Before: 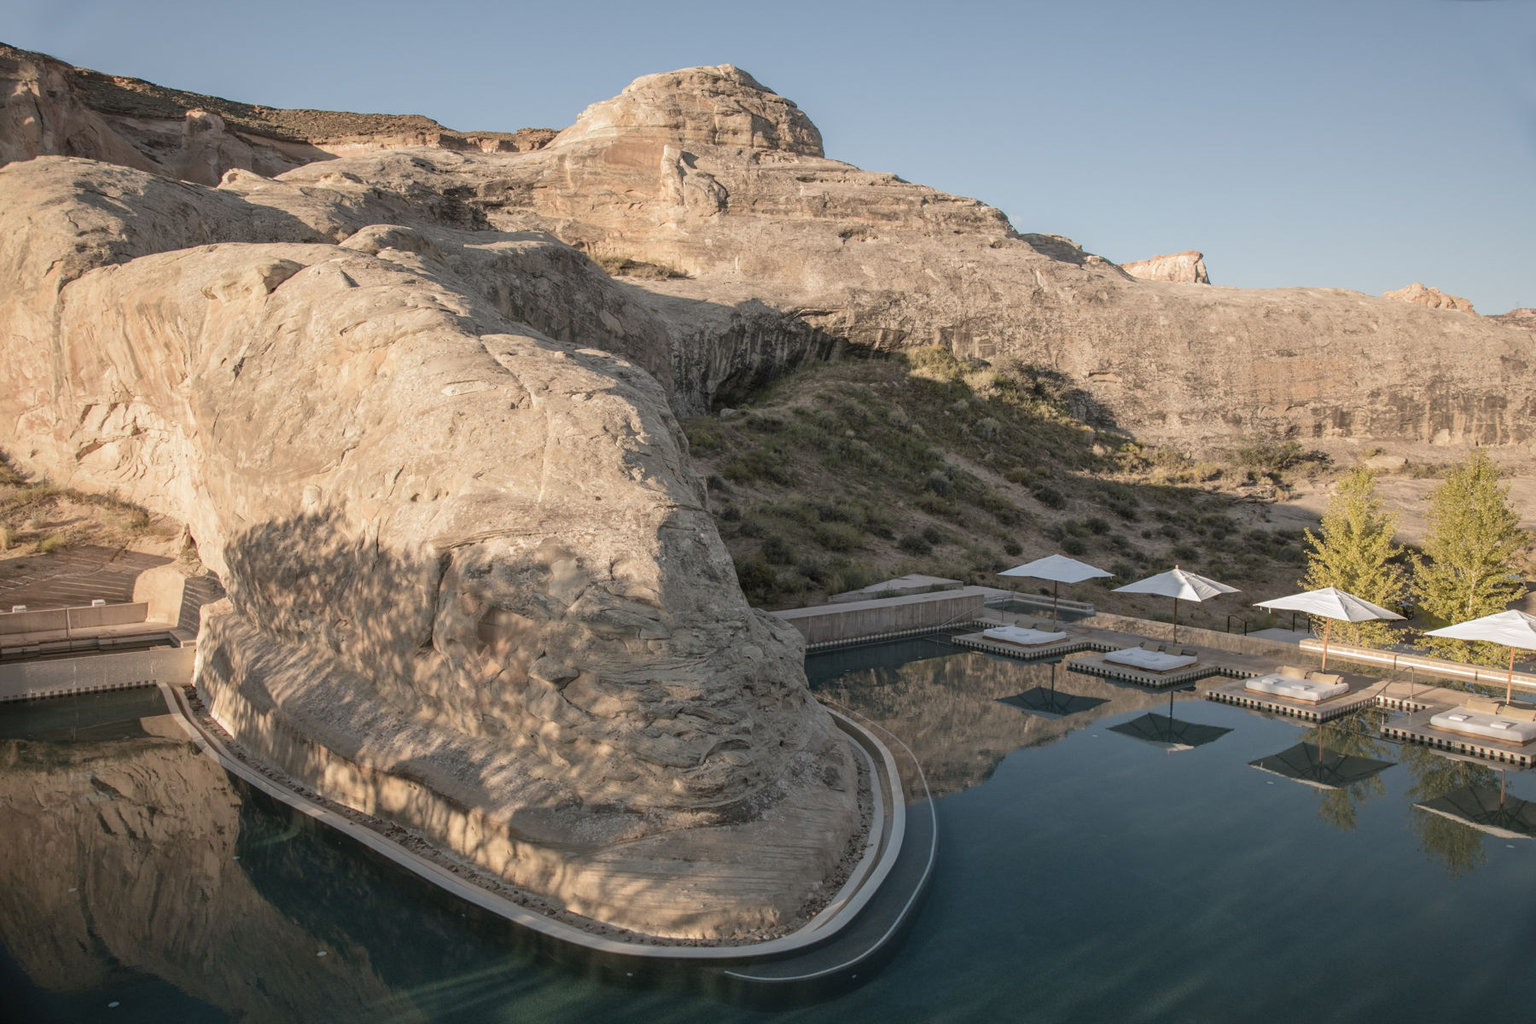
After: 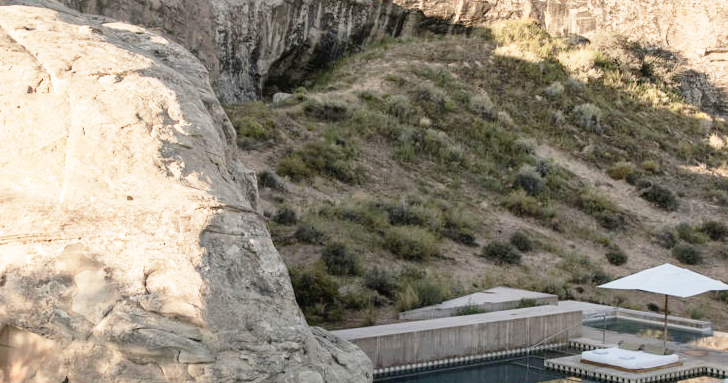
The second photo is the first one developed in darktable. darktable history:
base curve: curves: ch0 [(0, 0) (0.012, 0.01) (0.073, 0.168) (0.31, 0.711) (0.645, 0.957) (1, 1)], preserve colors none
crop: left 31.751%, top 32.172%, right 27.8%, bottom 35.83%
